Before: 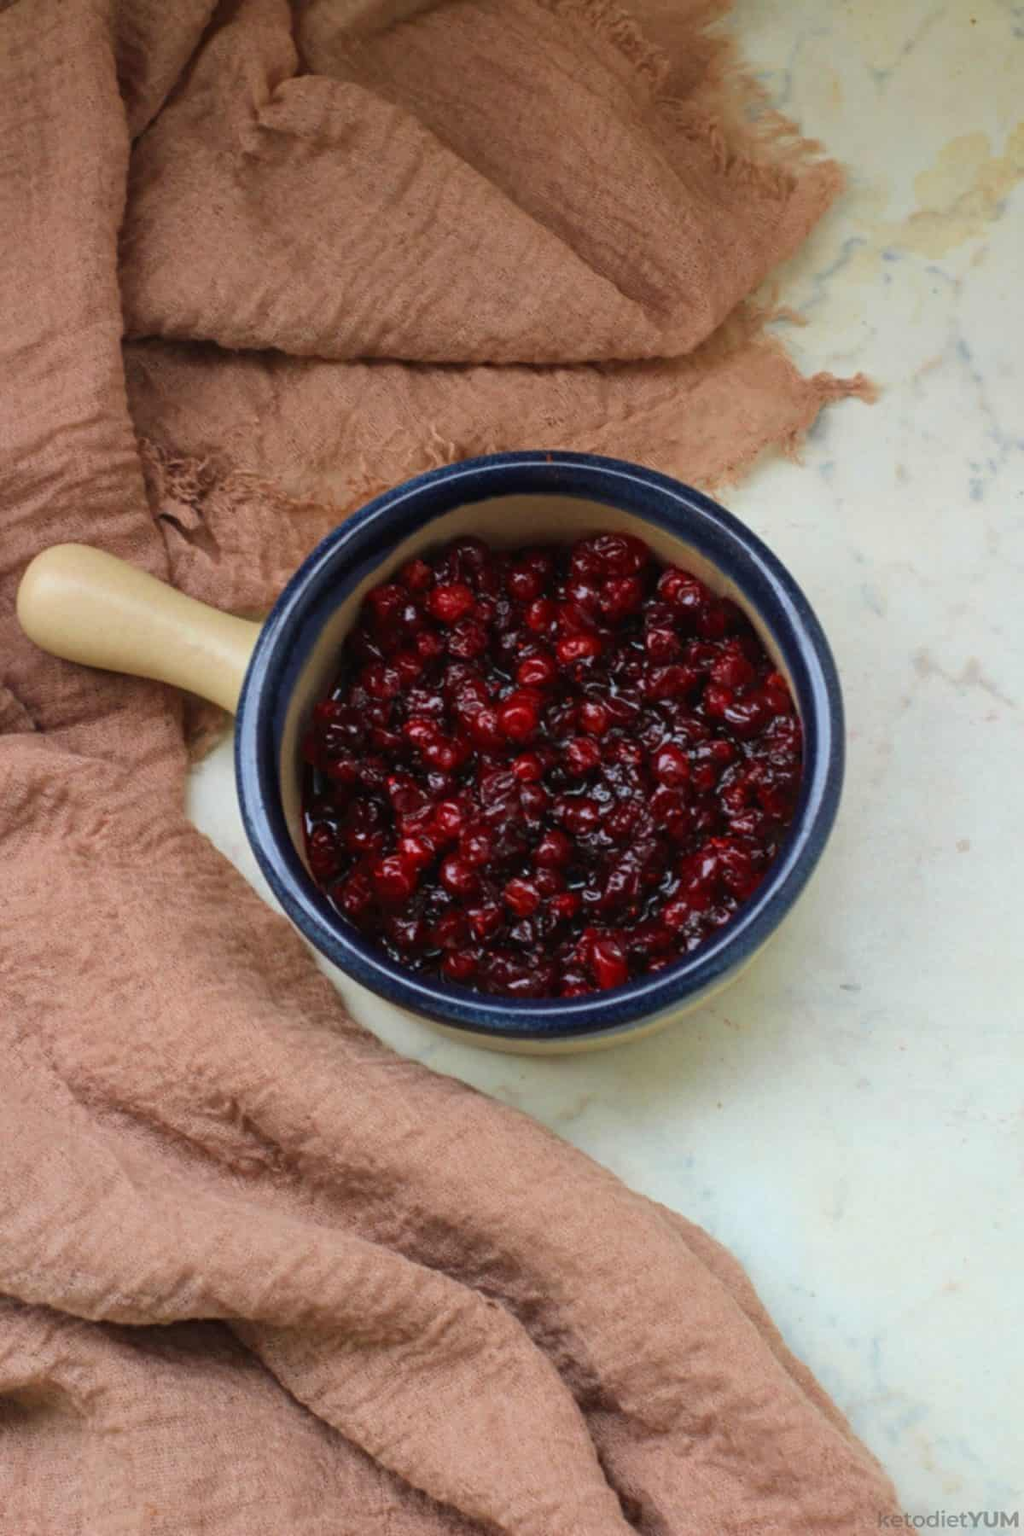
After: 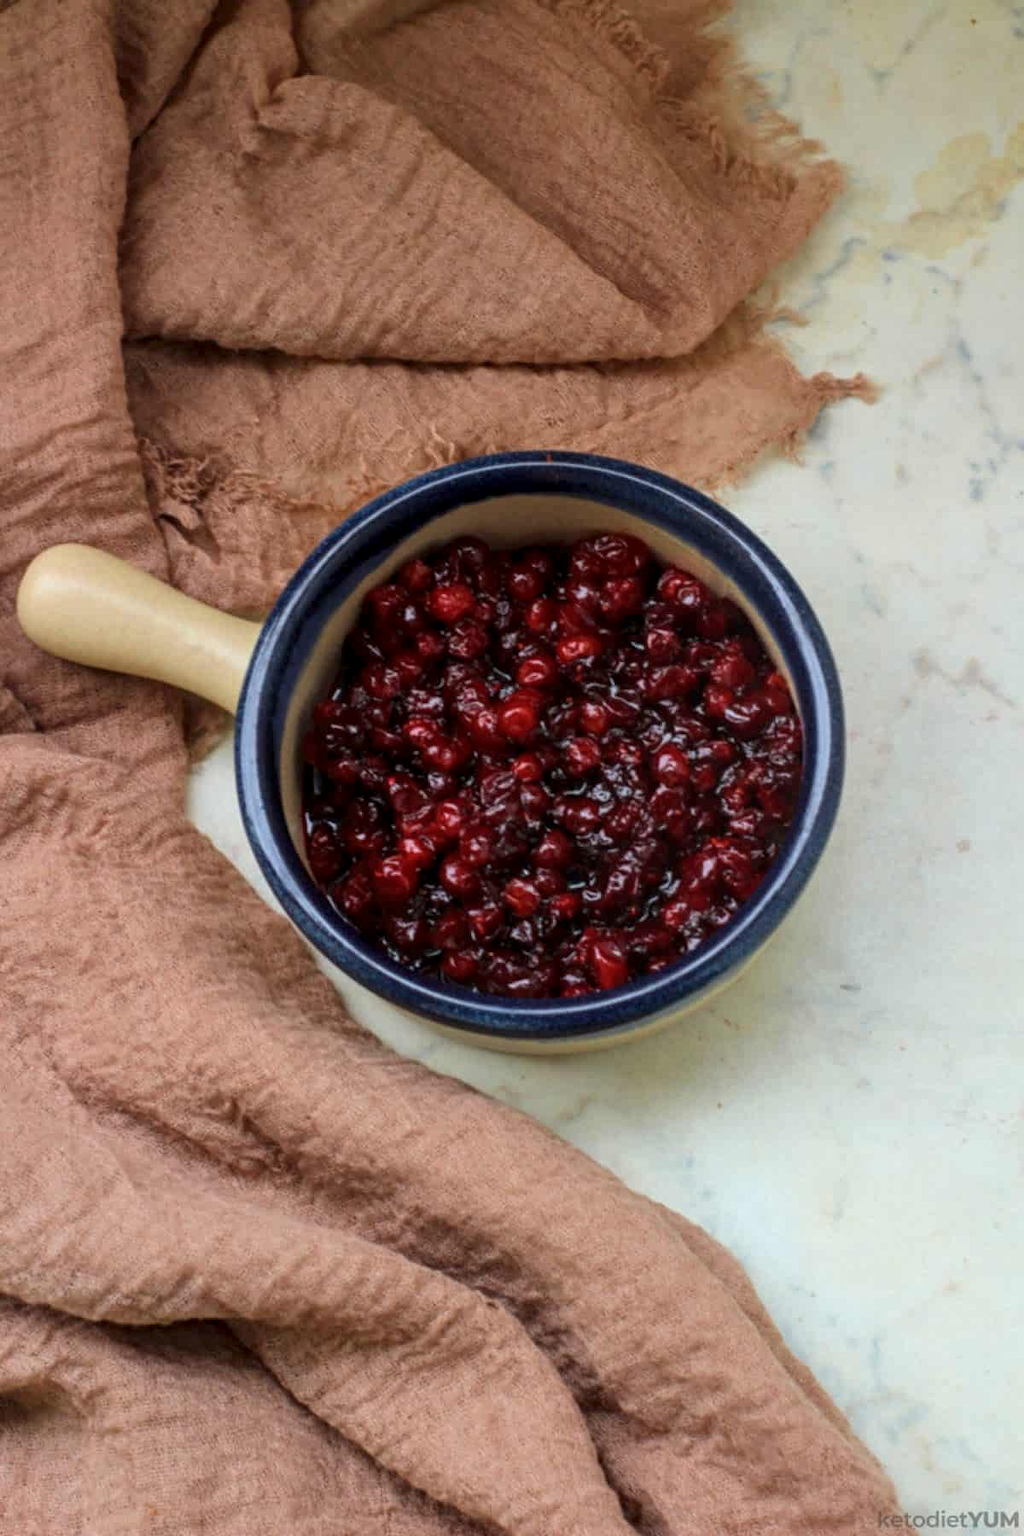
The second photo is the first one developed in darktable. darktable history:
exposure: compensate highlight preservation false
local contrast: detail 130%
